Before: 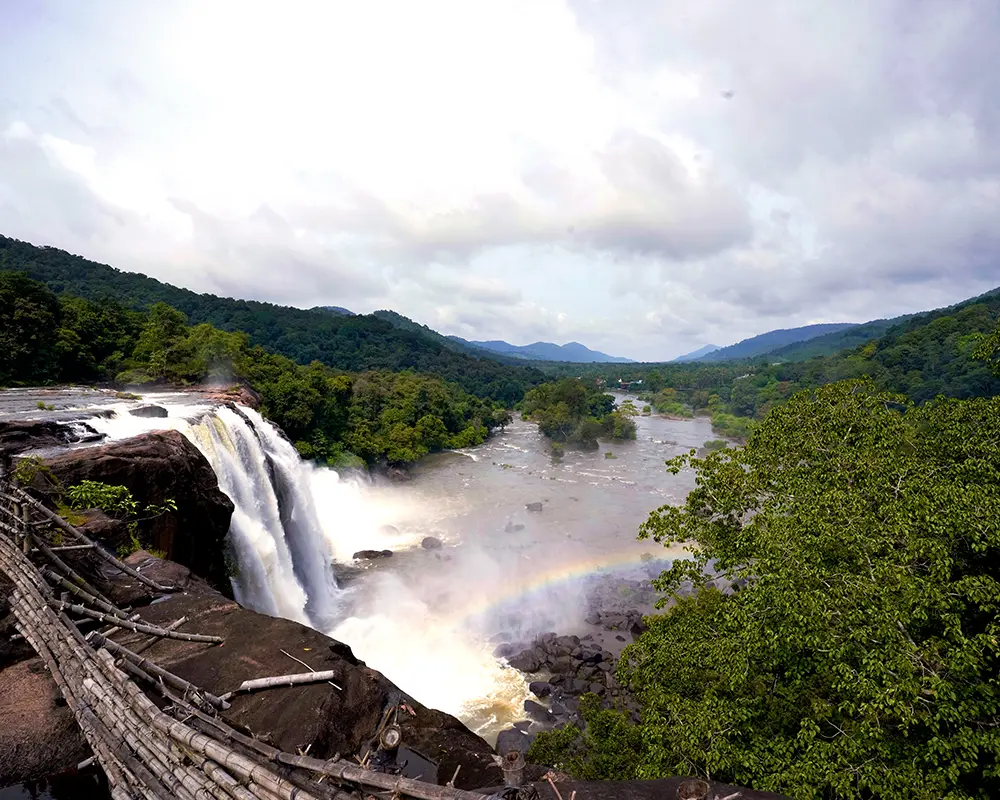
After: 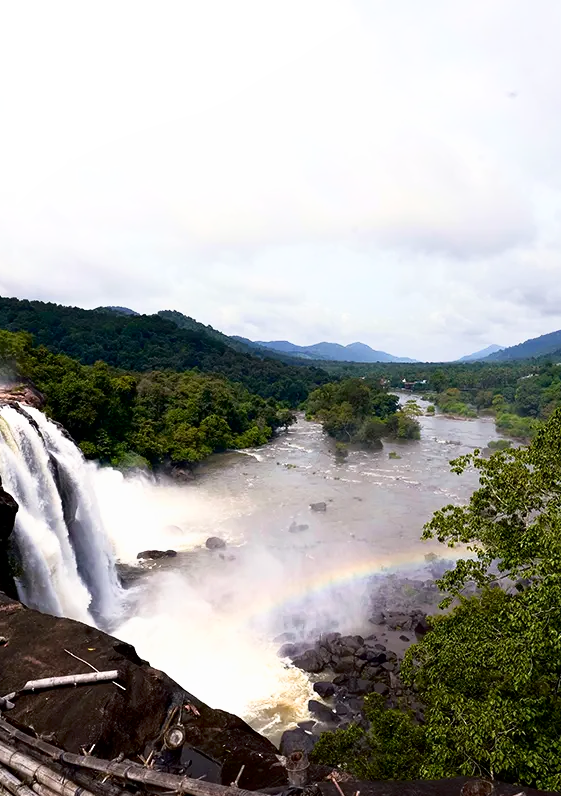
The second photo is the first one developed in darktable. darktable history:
shadows and highlights: shadows -62.32, white point adjustment -5.22, highlights 61.59
crop: left 21.674%, right 22.086%
